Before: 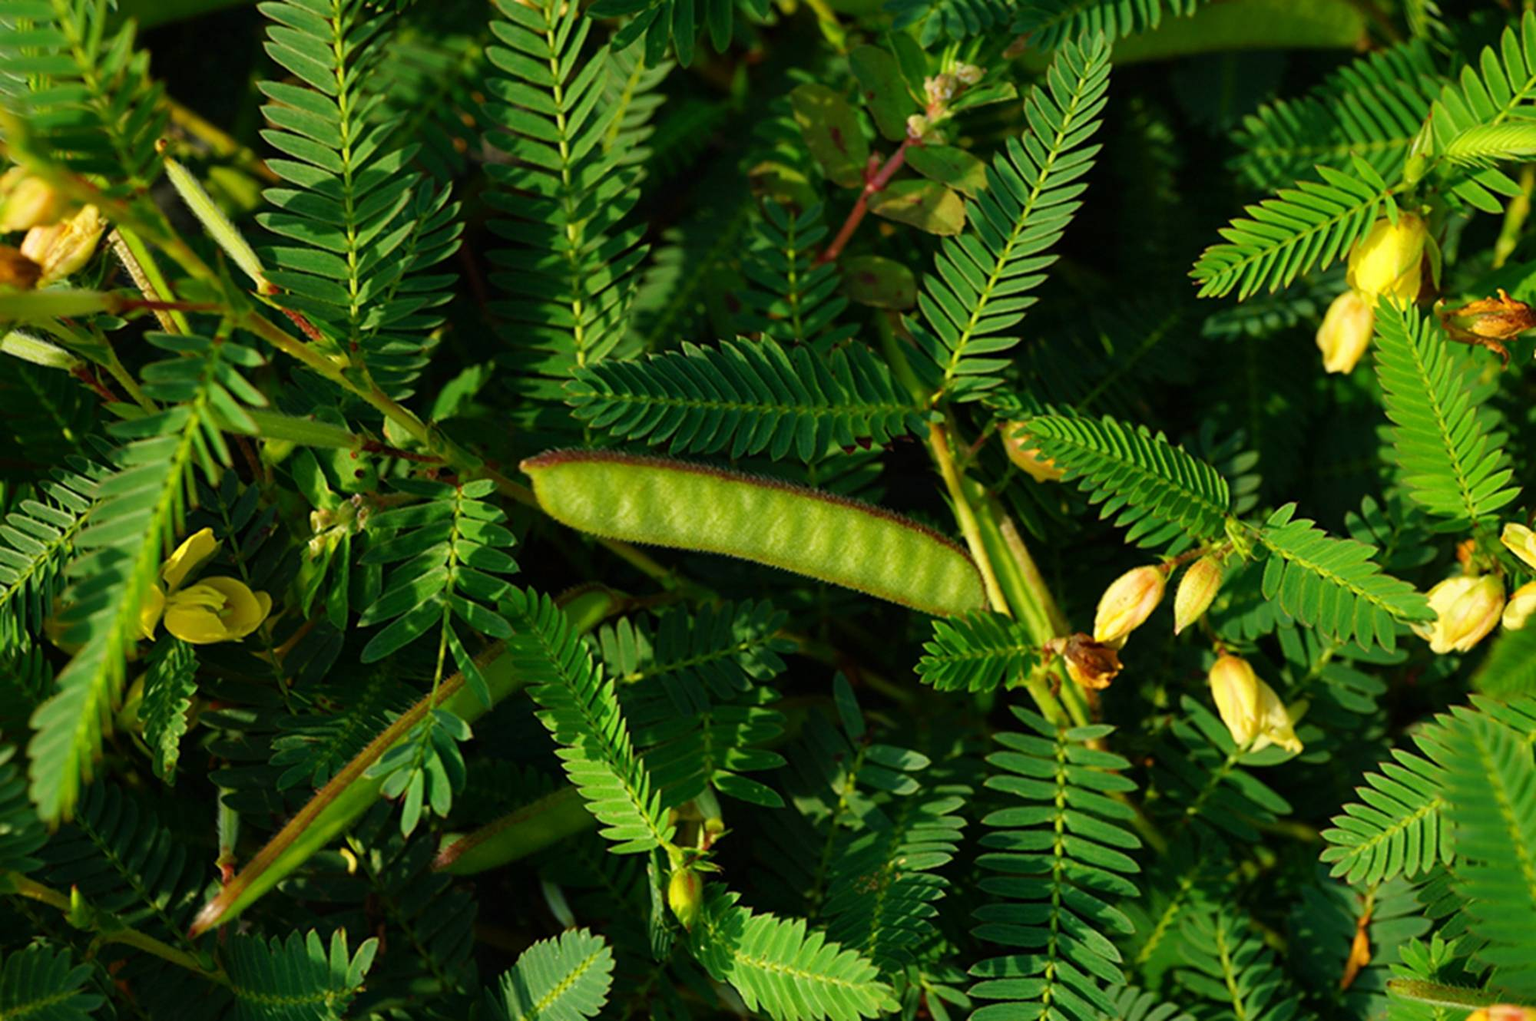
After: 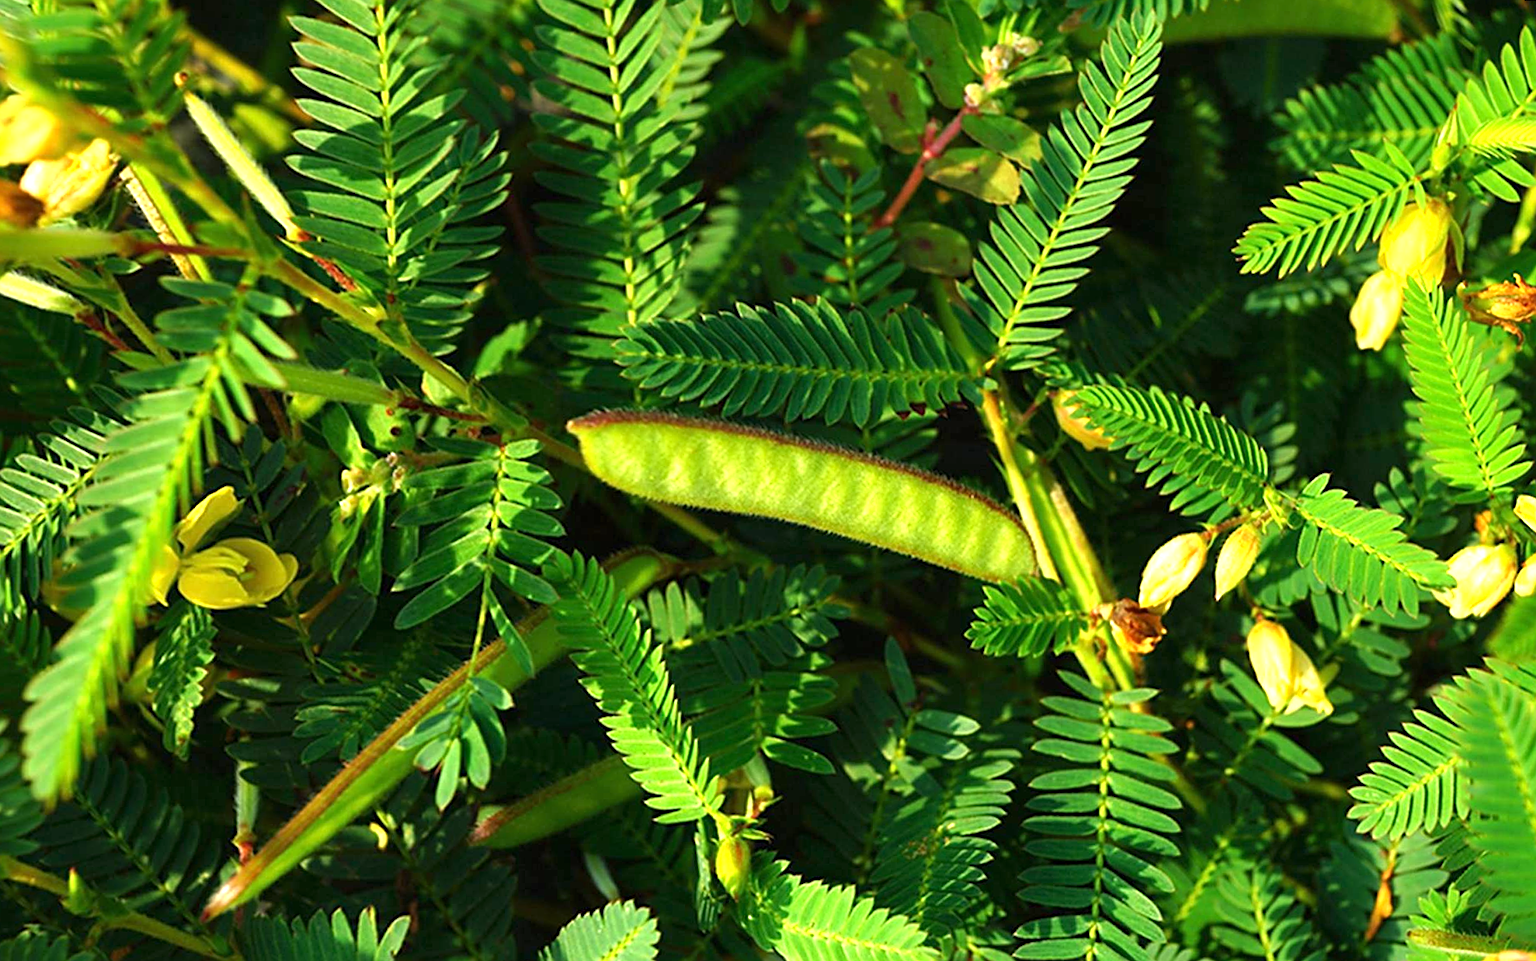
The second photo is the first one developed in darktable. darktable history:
rotate and perspective: rotation 0.679°, lens shift (horizontal) 0.136, crop left 0.009, crop right 0.991, crop top 0.078, crop bottom 0.95
sharpen: on, module defaults
exposure: black level correction 0, exposure 1.1 EV, compensate exposure bias true, compensate highlight preservation false
